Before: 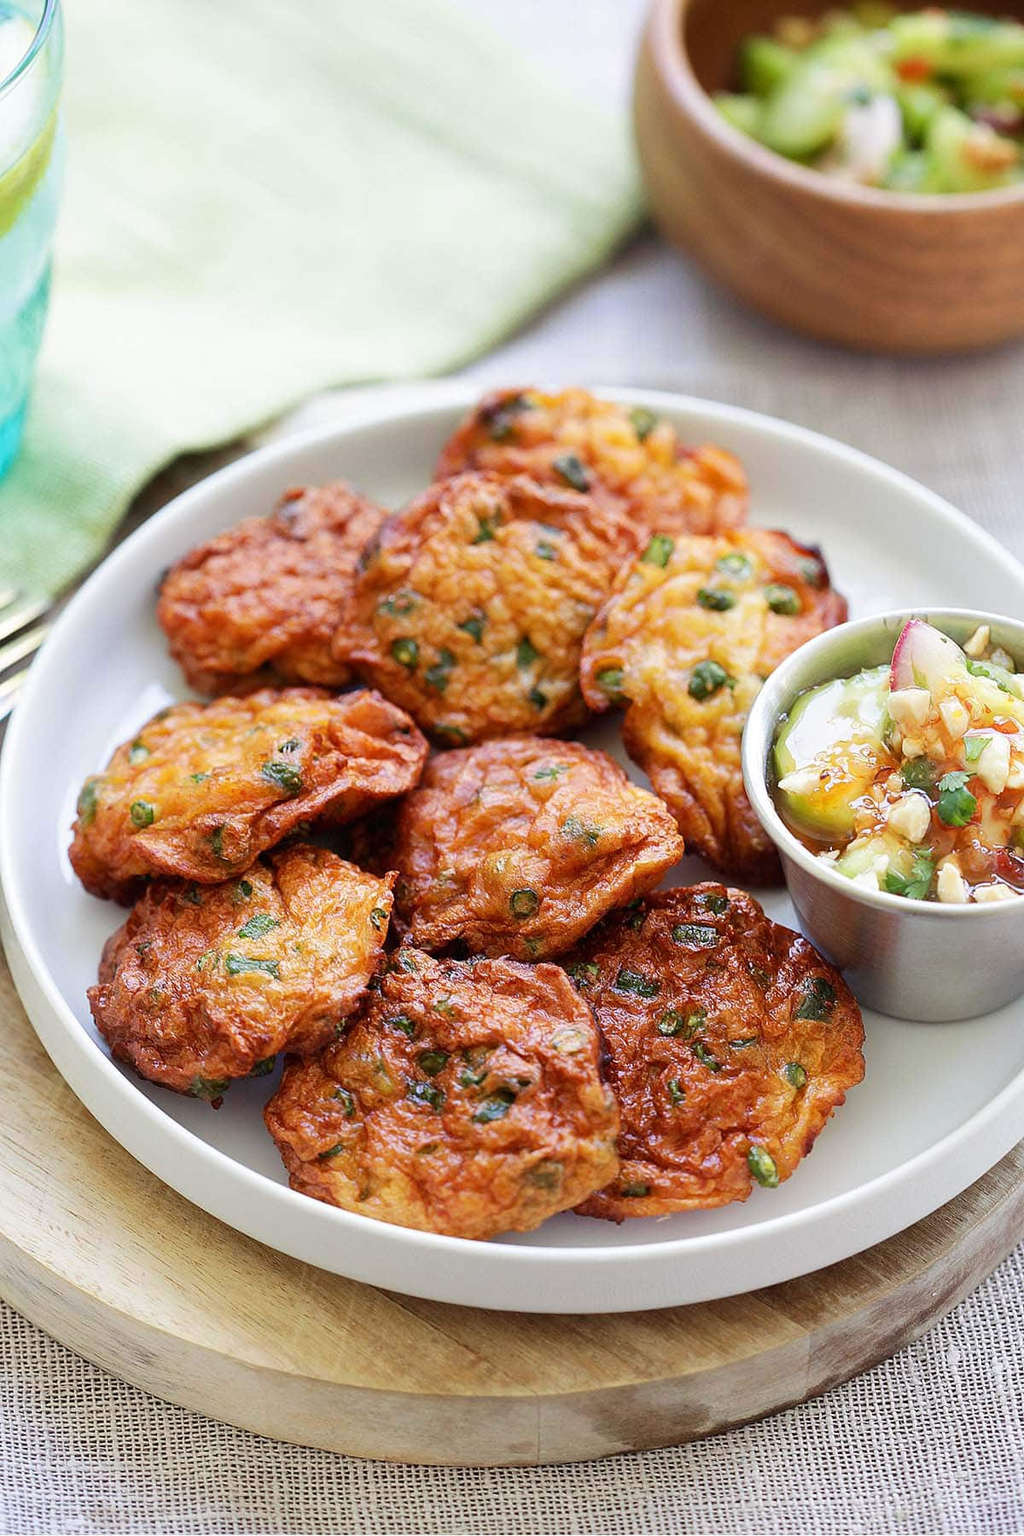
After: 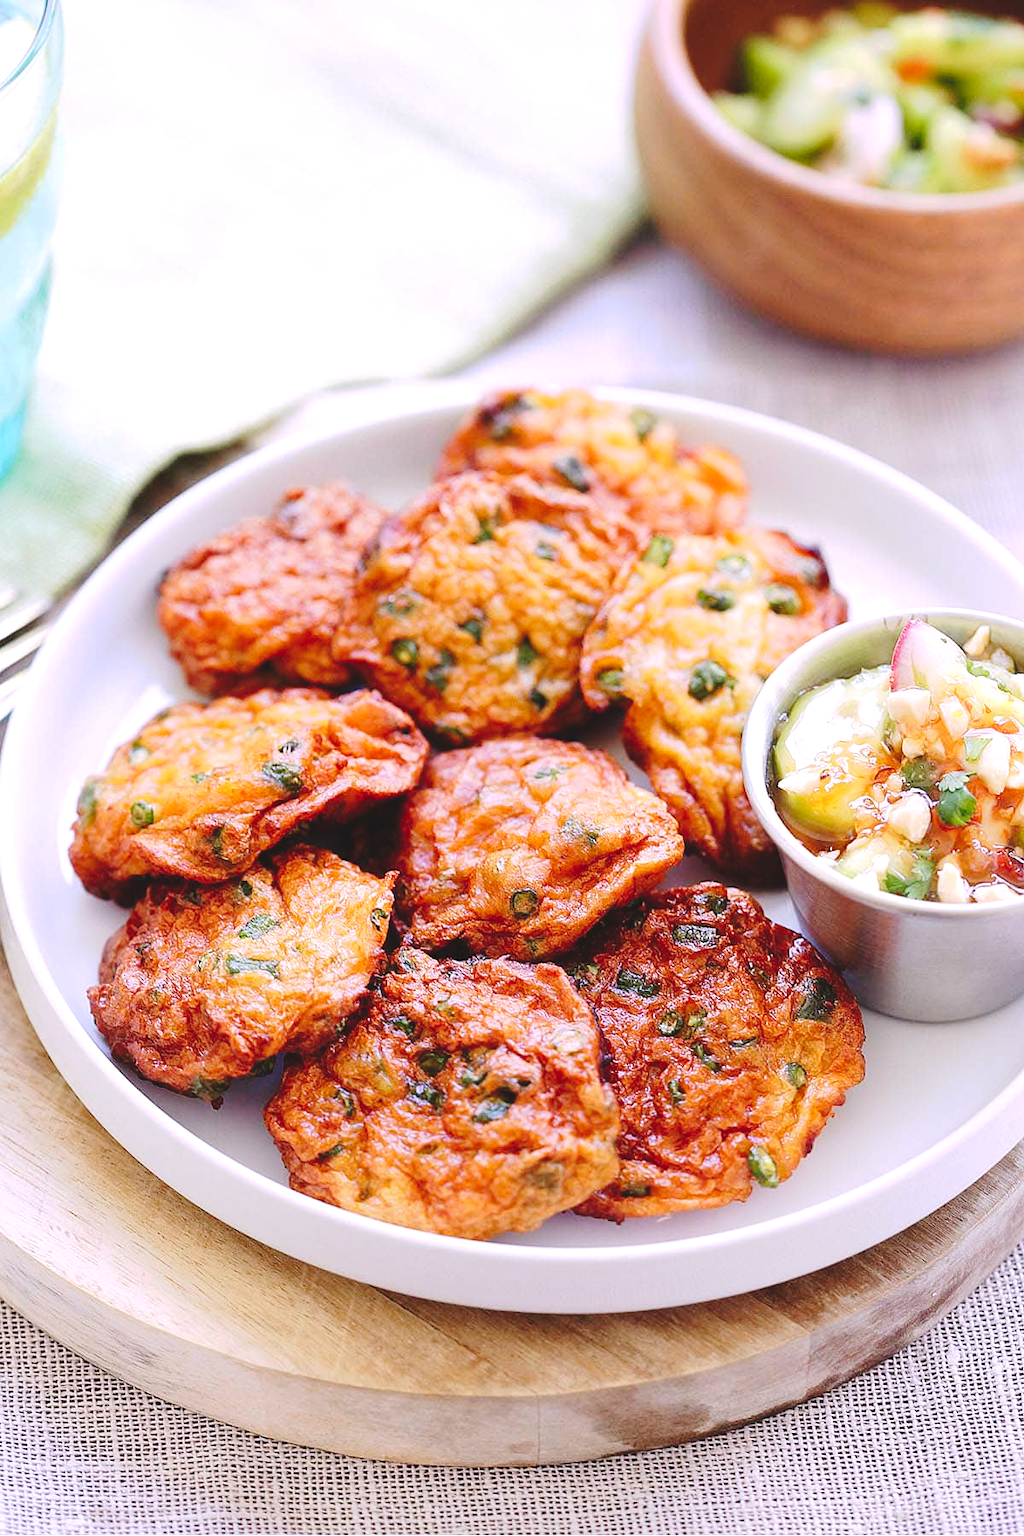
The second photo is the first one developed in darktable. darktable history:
white balance: red 1.066, blue 1.119
exposure: exposure 0.2 EV, compensate highlight preservation false
tone curve: curves: ch0 [(0, 0) (0.003, 0.09) (0.011, 0.095) (0.025, 0.097) (0.044, 0.108) (0.069, 0.117) (0.1, 0.129) (0.136, 0.151) (0.177, 0.185) (0.224, 0.229) (0.277, 0.299) (0.335, 0.379) (0.399, 0.469) (0.468, 0.55) (0.543, 0.629) (0.623, 0.702) (0.709, 0.775) (0.801, 0.85) (0.898, 0.91) (1, 1)], preserve colors none
